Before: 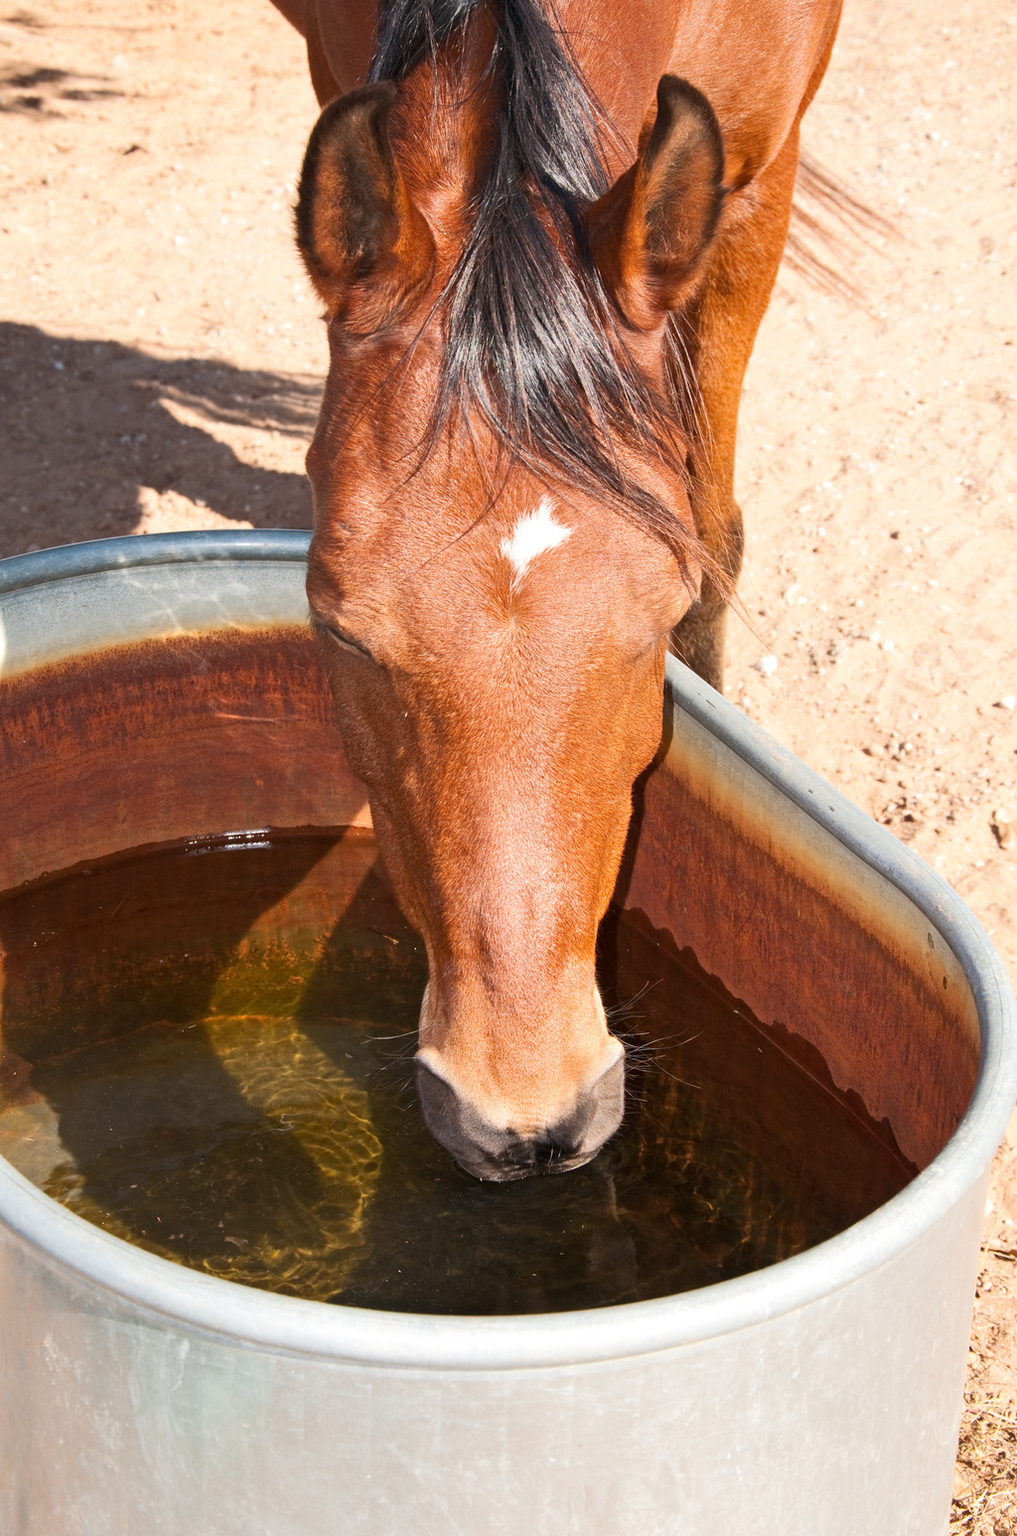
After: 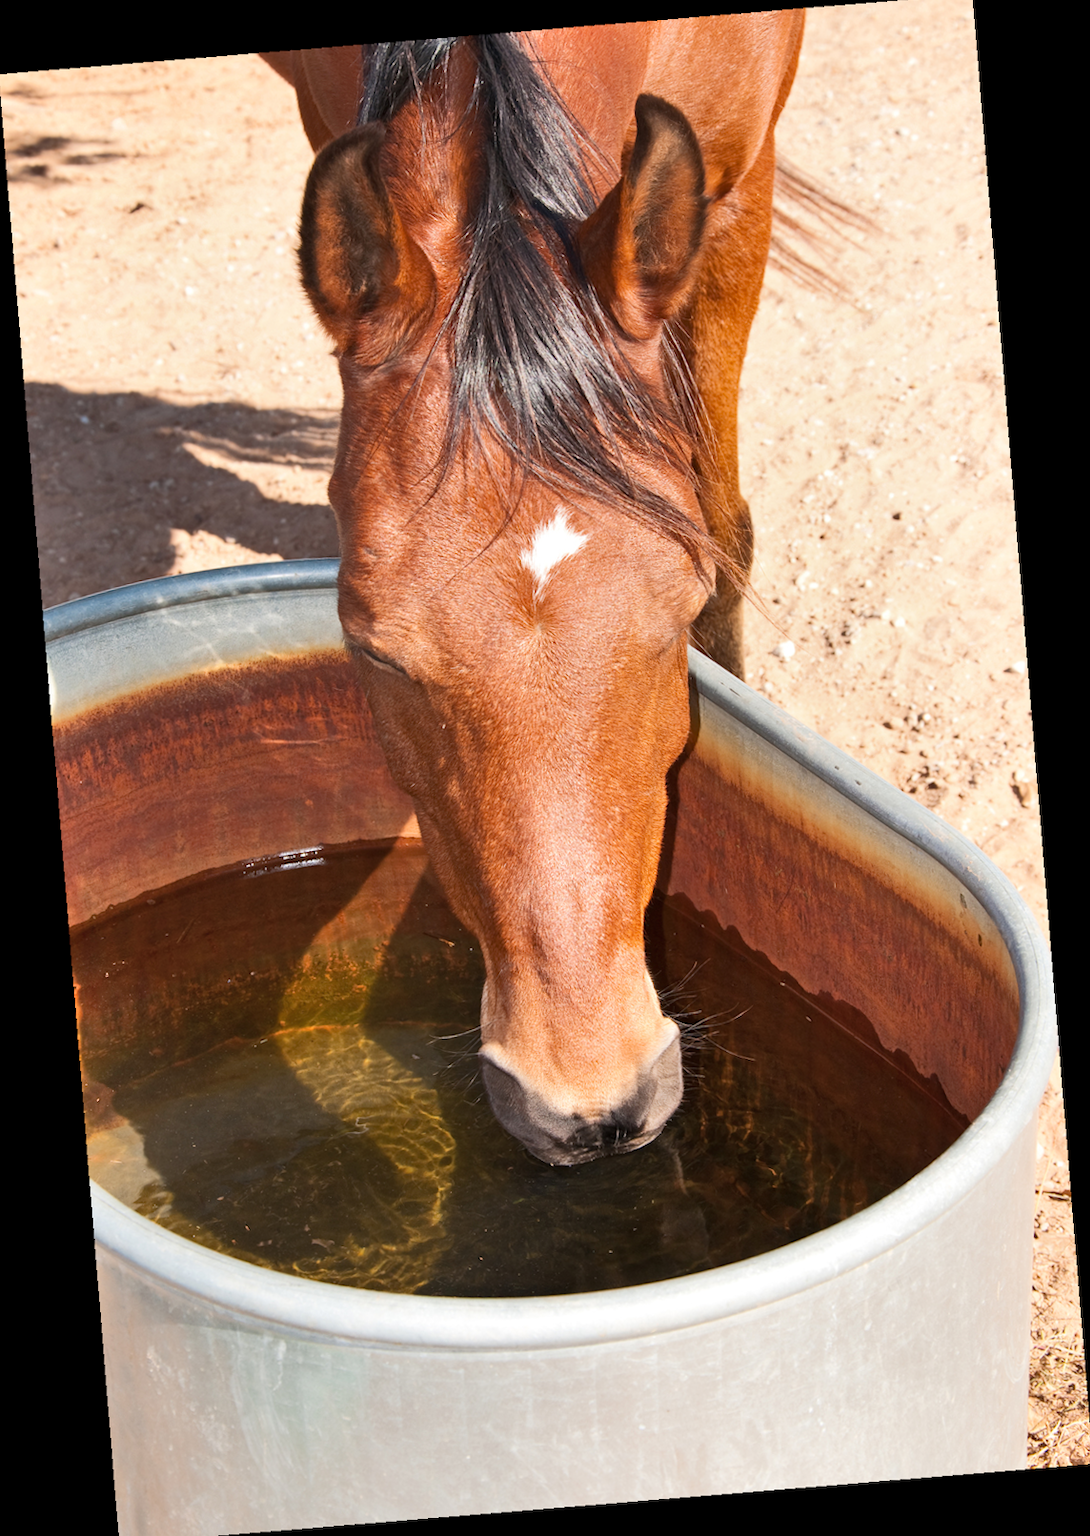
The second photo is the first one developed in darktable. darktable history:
shadows and highlights: soften with gaussian
crop and rotate: angle -0.5°
rotate and perspective: rotation -5.2°, automatic cropping off
